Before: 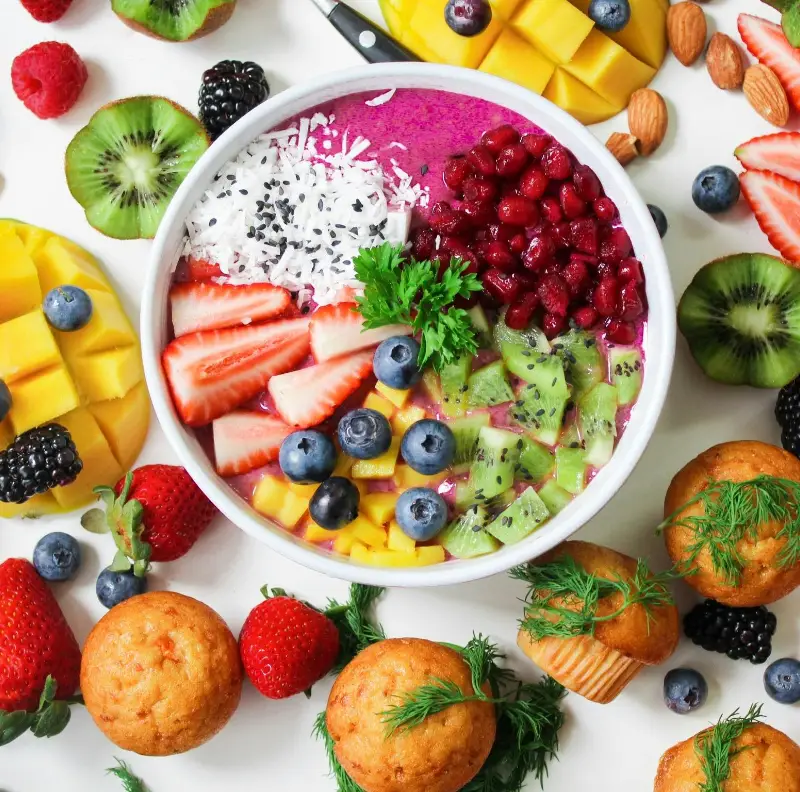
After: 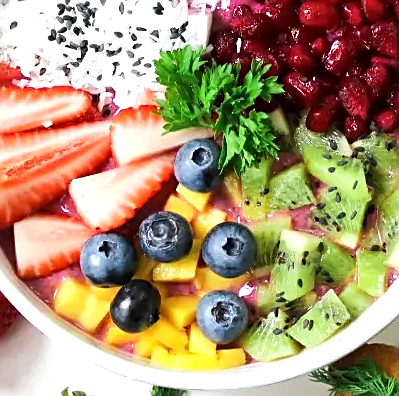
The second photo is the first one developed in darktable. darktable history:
tone equalizer: -8 EV -0.417 EV, -7 EV -0.389 EV, -6 EV -0.333 EV, -5 EV -0.222 EV, -3 EV 0.222 EV, -2 EV 0.333 EV, -1 EV 0.389 EV, +0 EV 0.417 EV, edges refinement/feathering 500, mask exposure compensation -1.57 EV, preserve details no
crop: left 25%, top 25%, right 25%, bottom 25%
local contrast: mode bilateral grid, contrast 20, coarseness 50, detail 120%, midtone range 0.2
sharpen: on, module defaults
